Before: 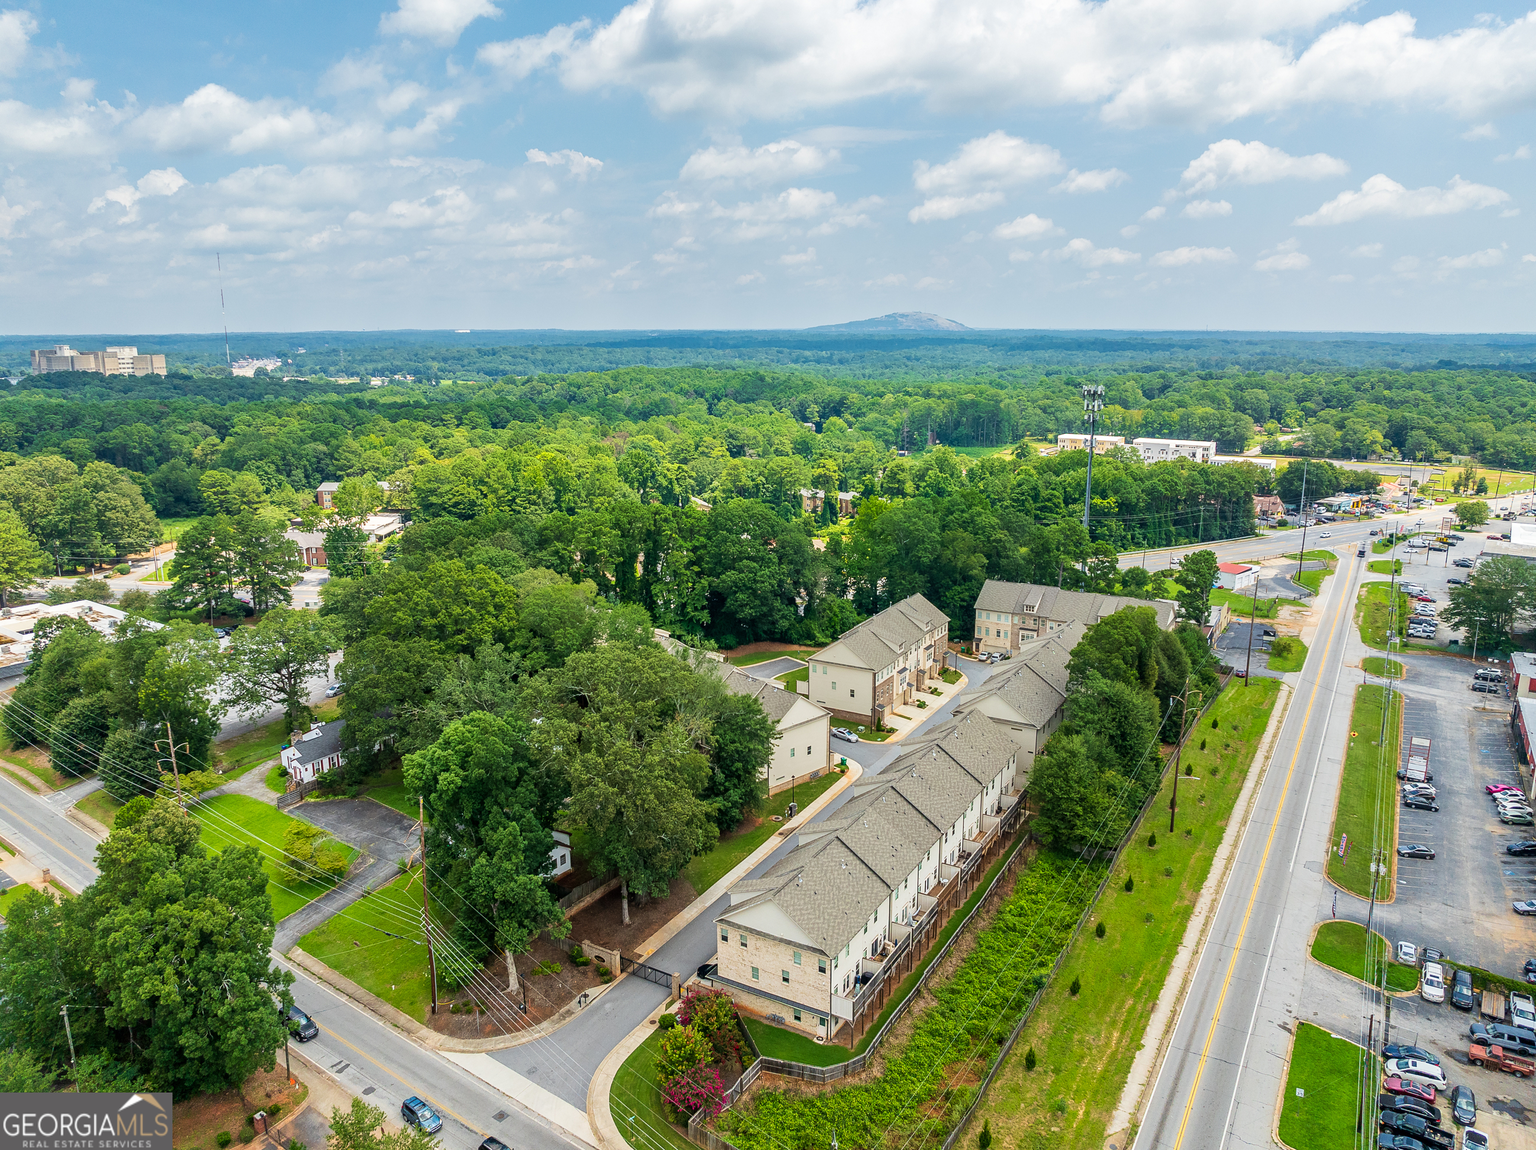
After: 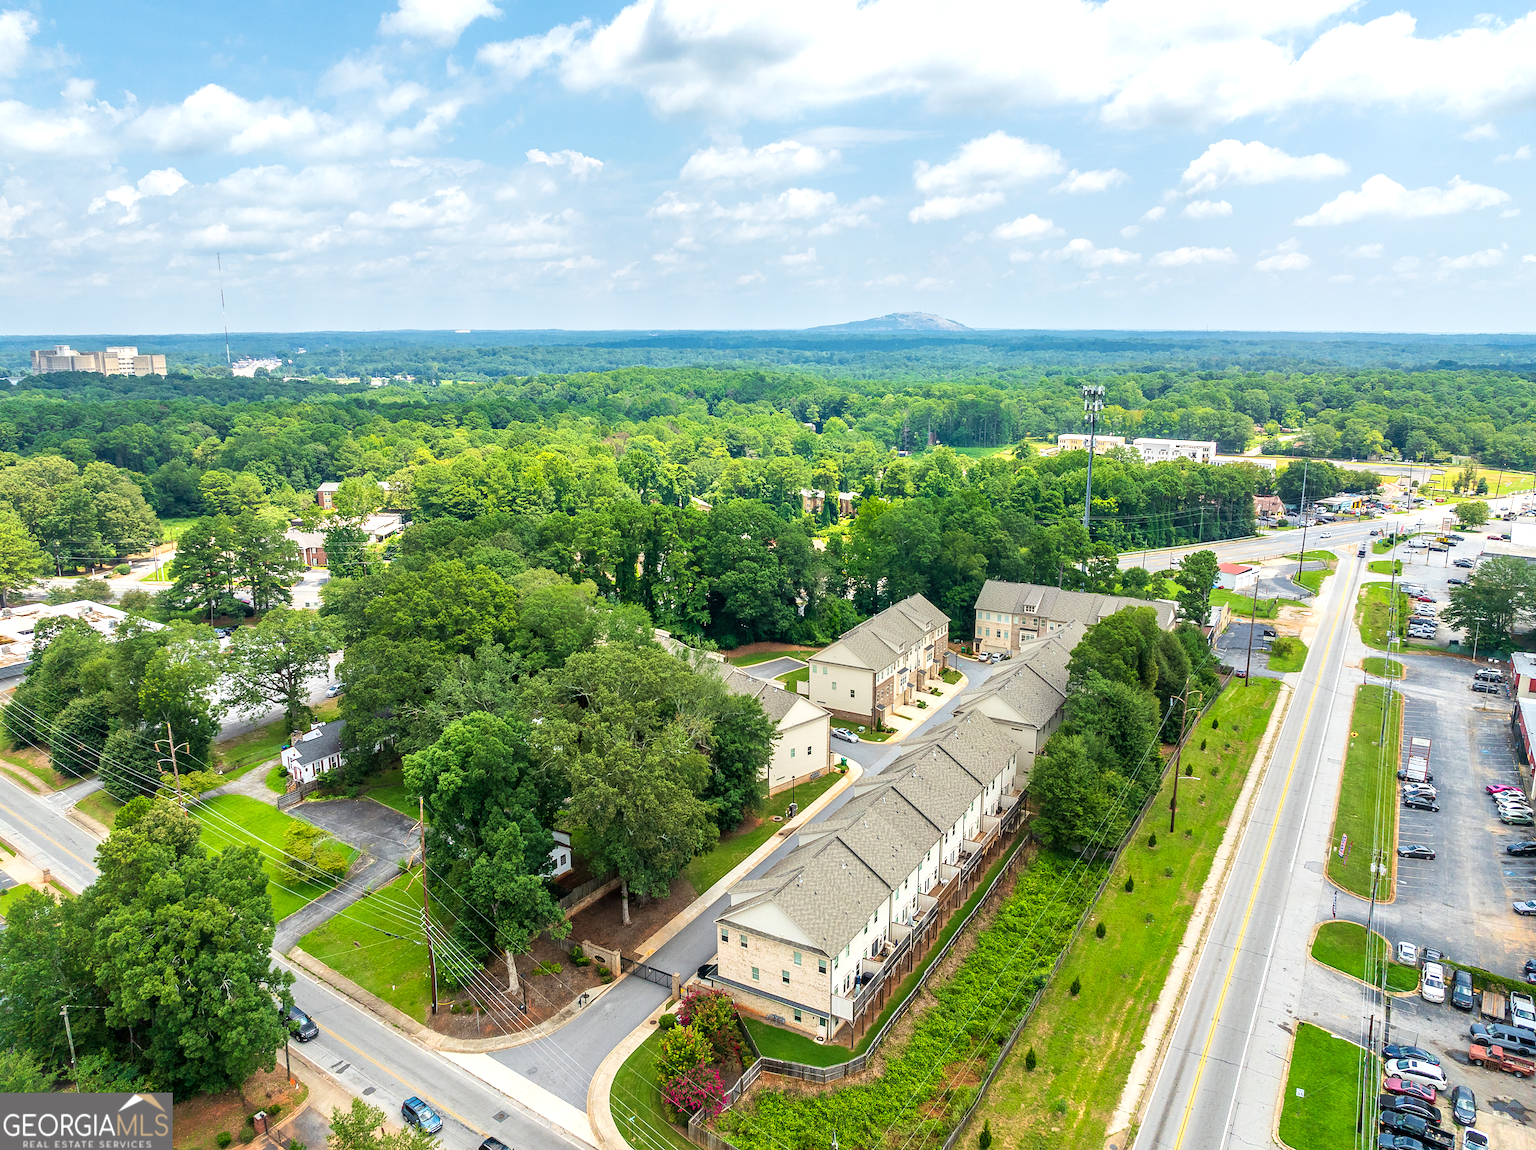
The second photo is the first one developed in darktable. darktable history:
exposure: exposure 0.407 EV, compensate highlight preservation false
